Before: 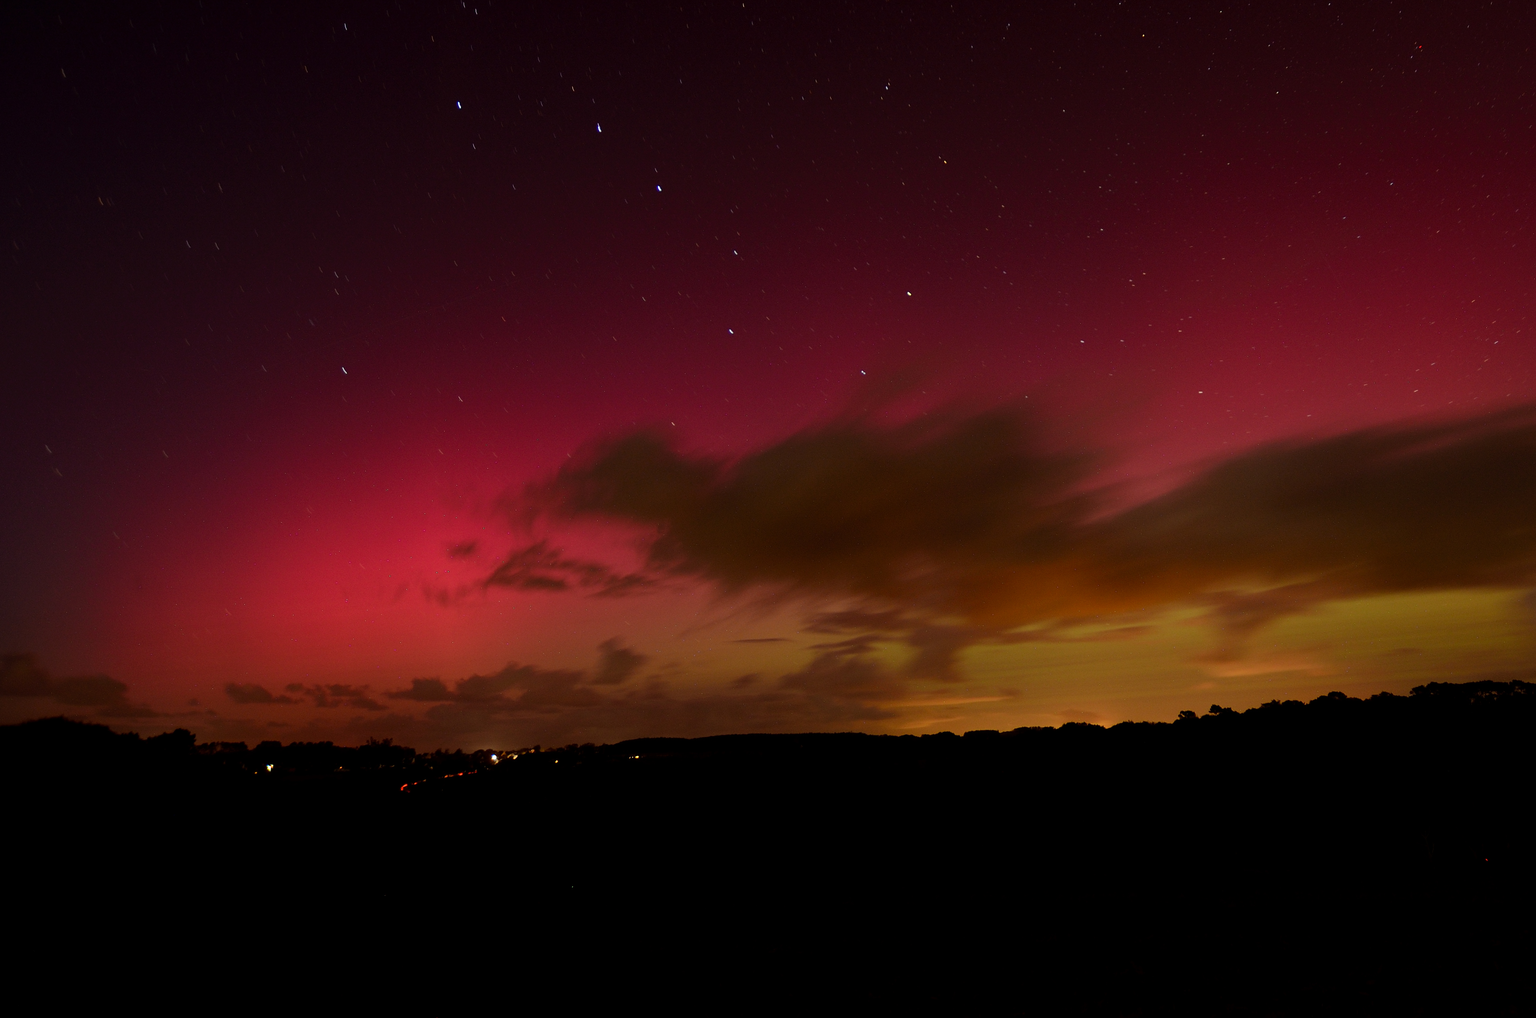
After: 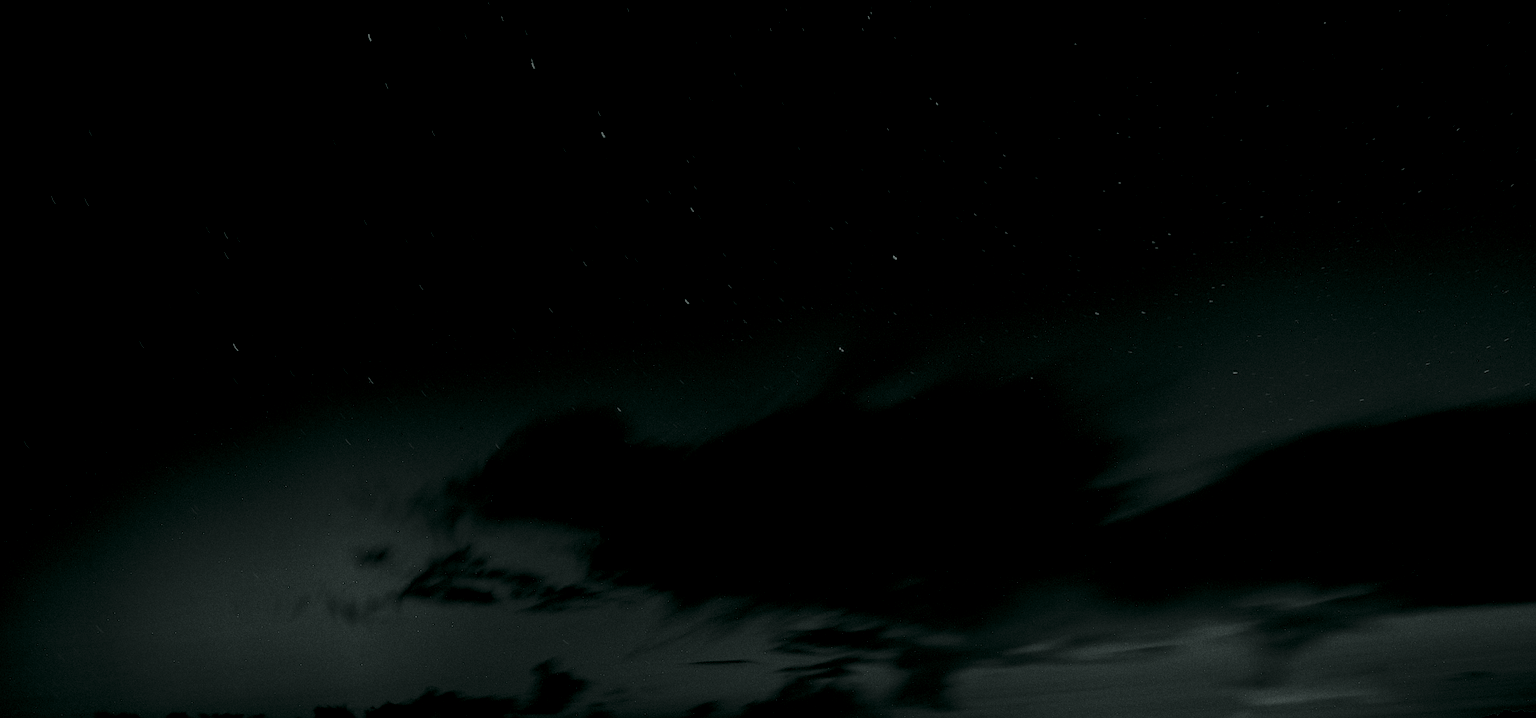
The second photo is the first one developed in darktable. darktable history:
sharpen: on, module defaults
crop and rotate: left 9.345%, top 7.22%, right 4.982%, bottom 32.331%
grain: coarseness 11.82 ISO, strength 36.67%, mid-tones bias 74.17%
haze removal: strength 0.29, distance 0.25, compatibility mode true, adaptive false
local contrast: highlights 19%, detail 186%
colorize: hue 90°, saturation 19%, lightness 1.59%, version 1
